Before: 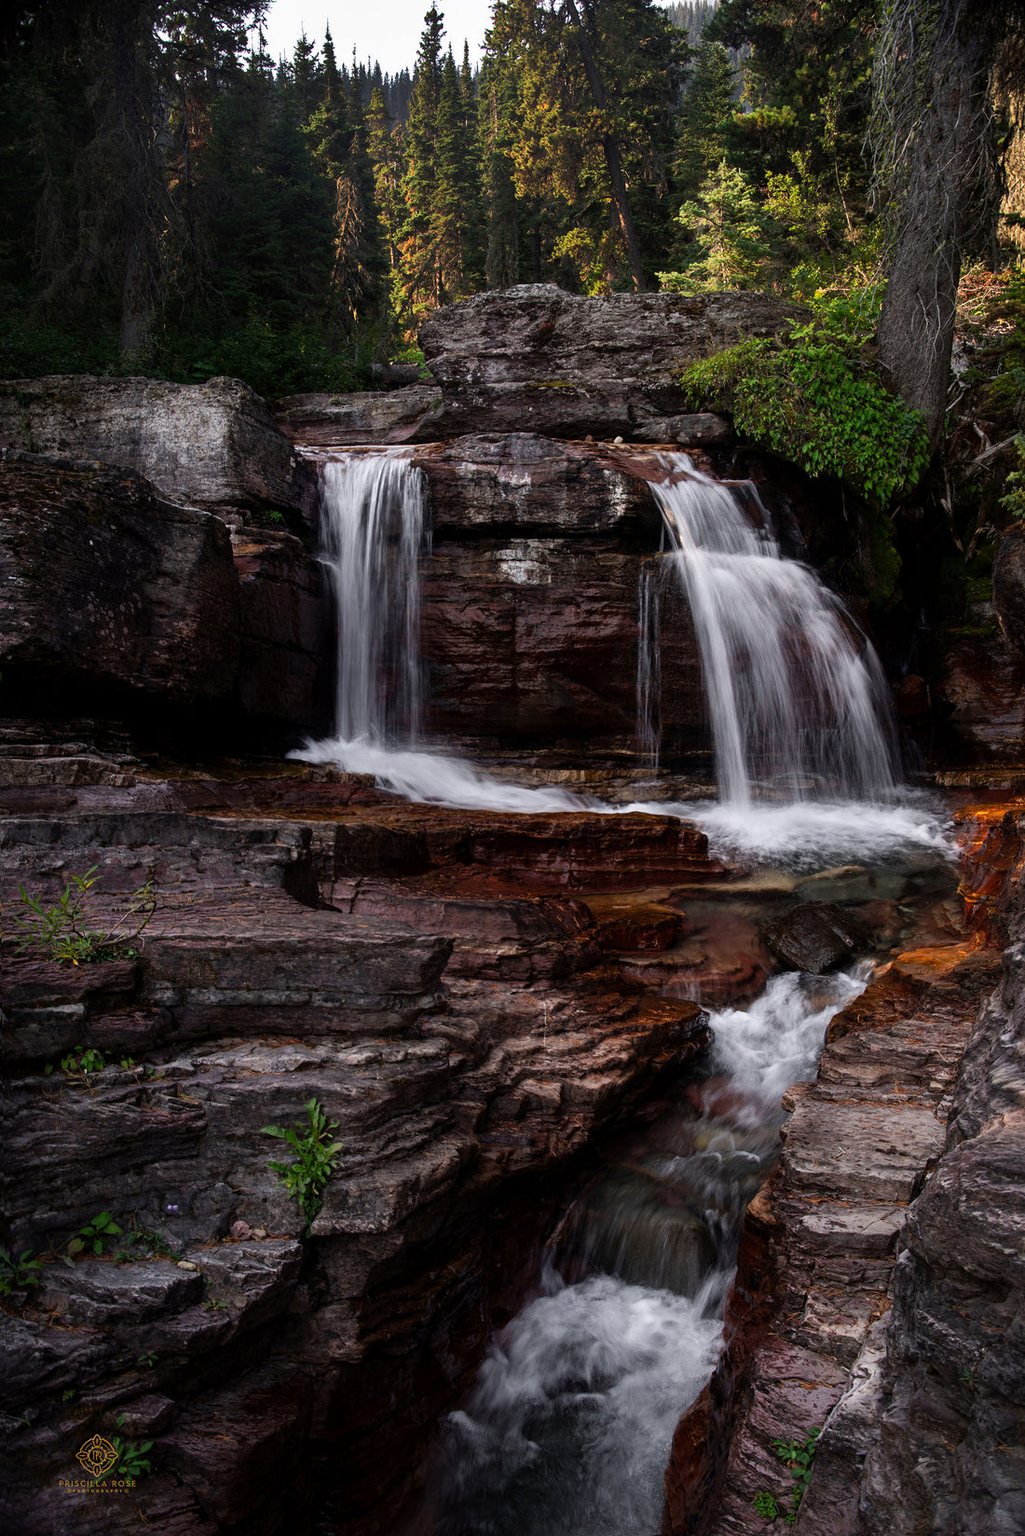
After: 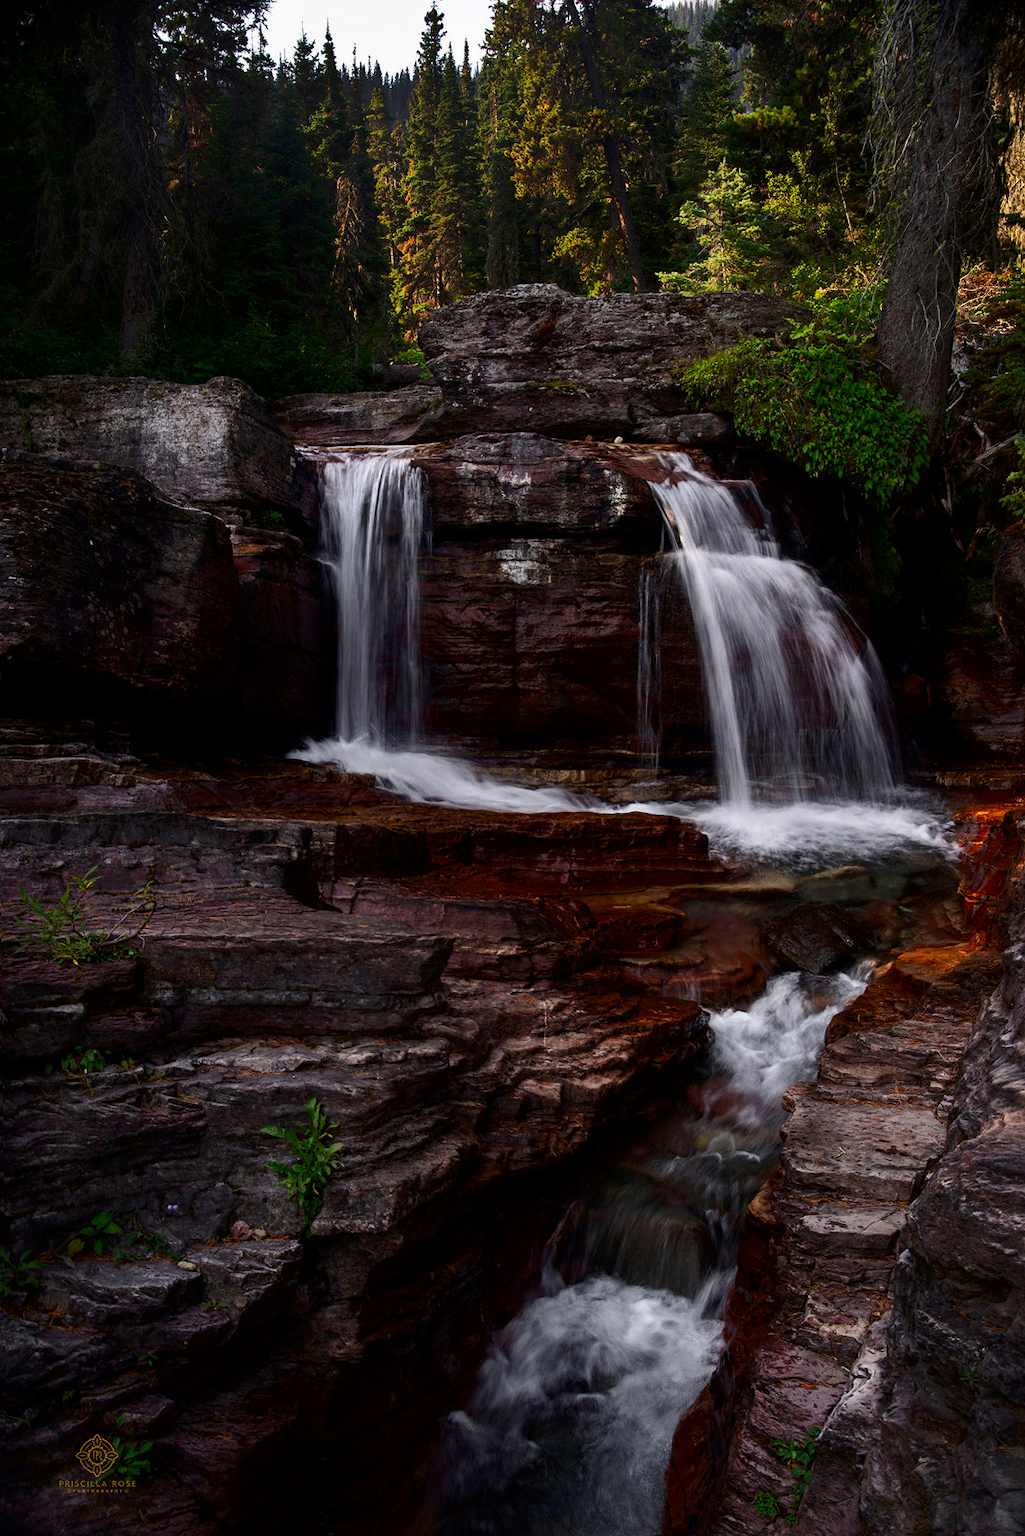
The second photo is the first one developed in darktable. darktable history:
contrast brightness saturation: contrast 0.066, brightness -0.143, saturation 0.108
